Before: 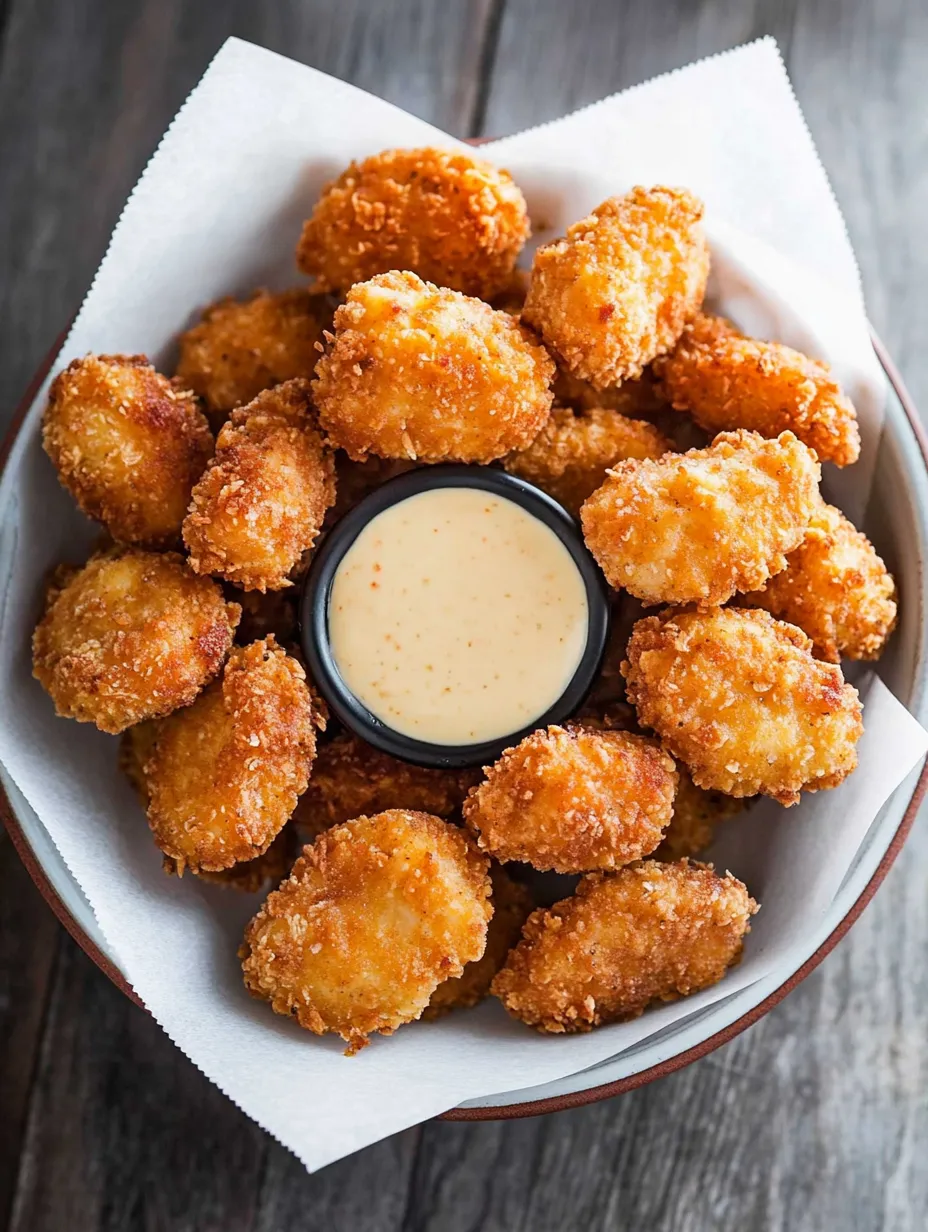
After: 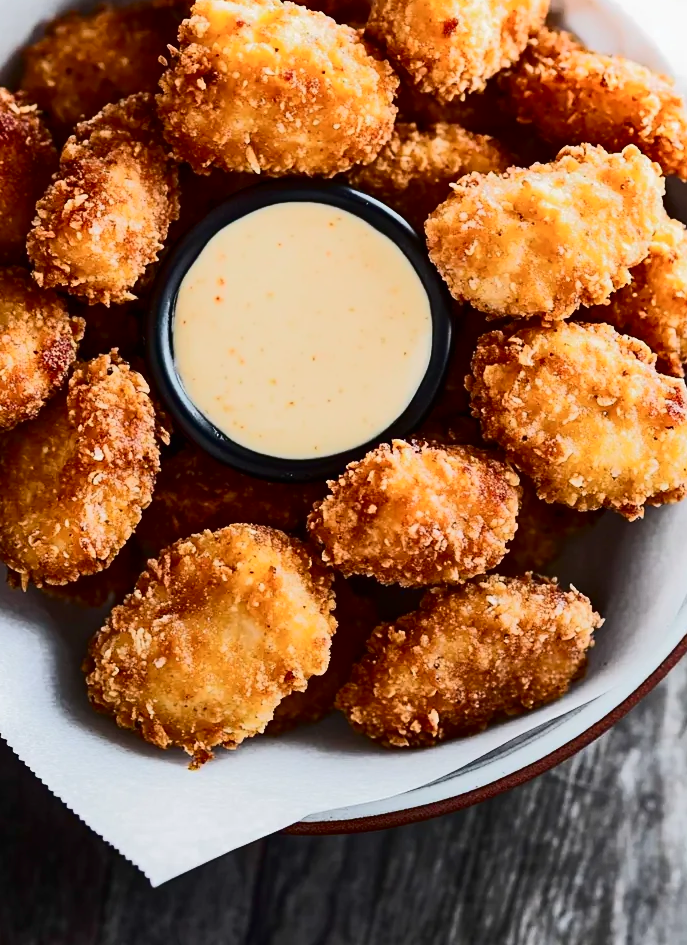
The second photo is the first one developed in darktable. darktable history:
tone curve: curves: ch0 [(0, 0) (0.003, 0.006) (0.011, 0.006) (0.025, 0.008) (0.044, 0.014) (0.069, 0.02) (0.1, 0.025) (0.136, 0.037) (0.177, 0.053) (0.224, 0.086) (0.277, 0.13) (0.335, 0.189) (0.399, 0.253) (0.468, 0.375) (0.543, 0.521) (0.623, 0.671) (0.709, 0.789) (0.801, 0.841) (0.898, 0.889) (1, 1)], color space Lab, independent channels, preserve colors none
crop: left 16.863%, top 23.292%, right 9.046%
